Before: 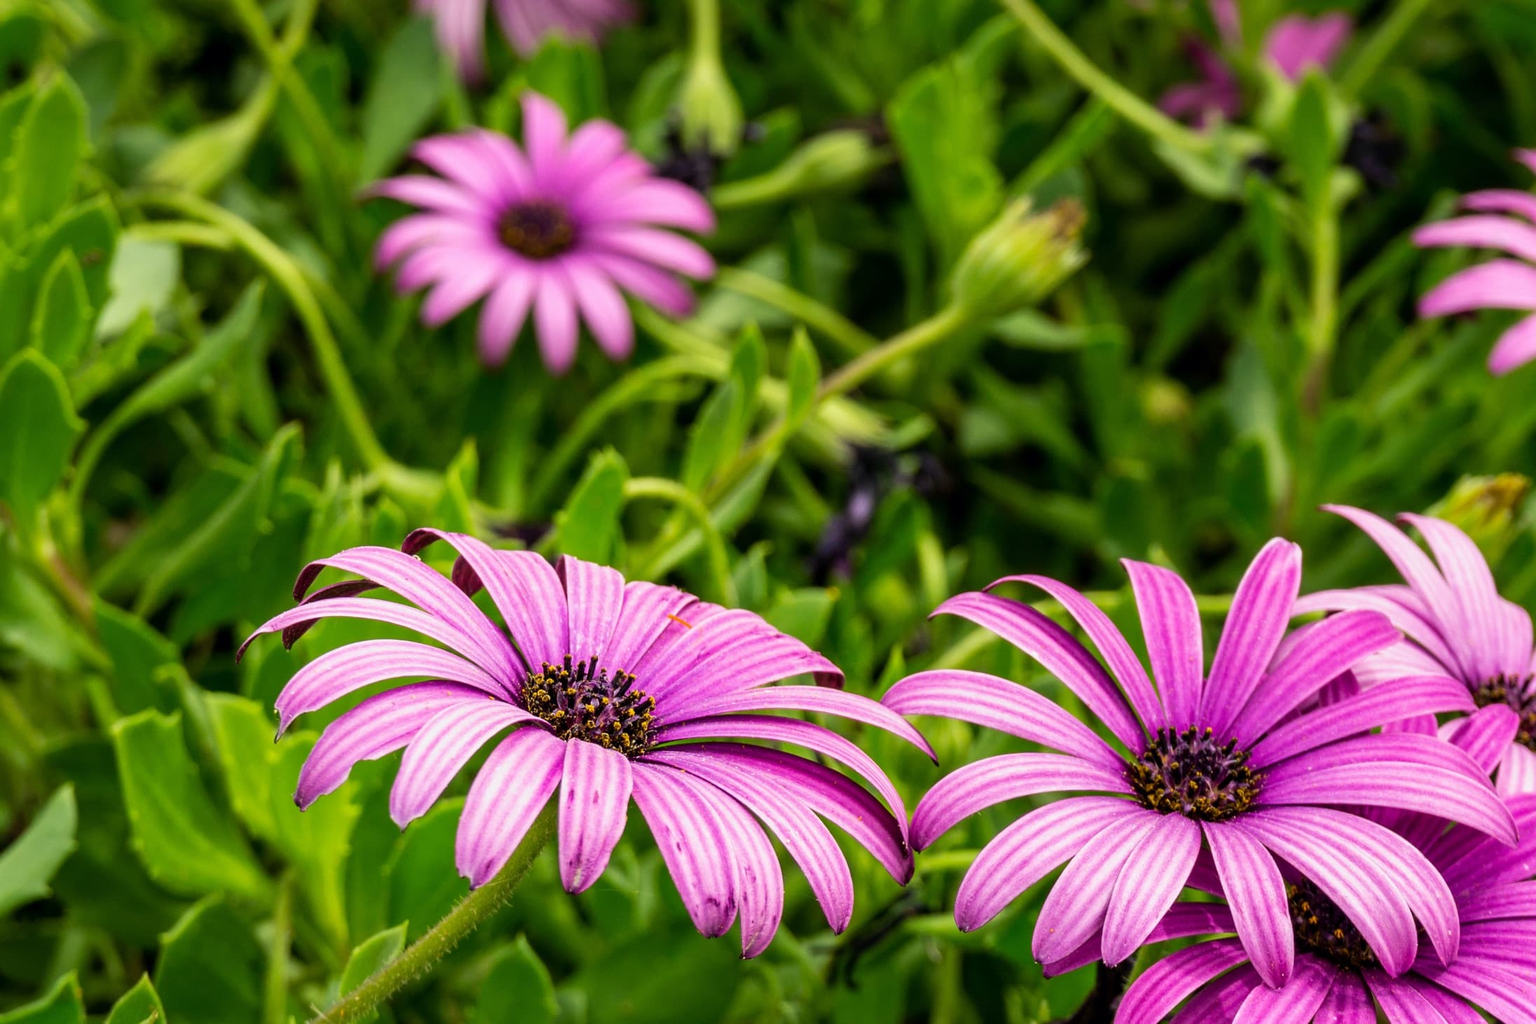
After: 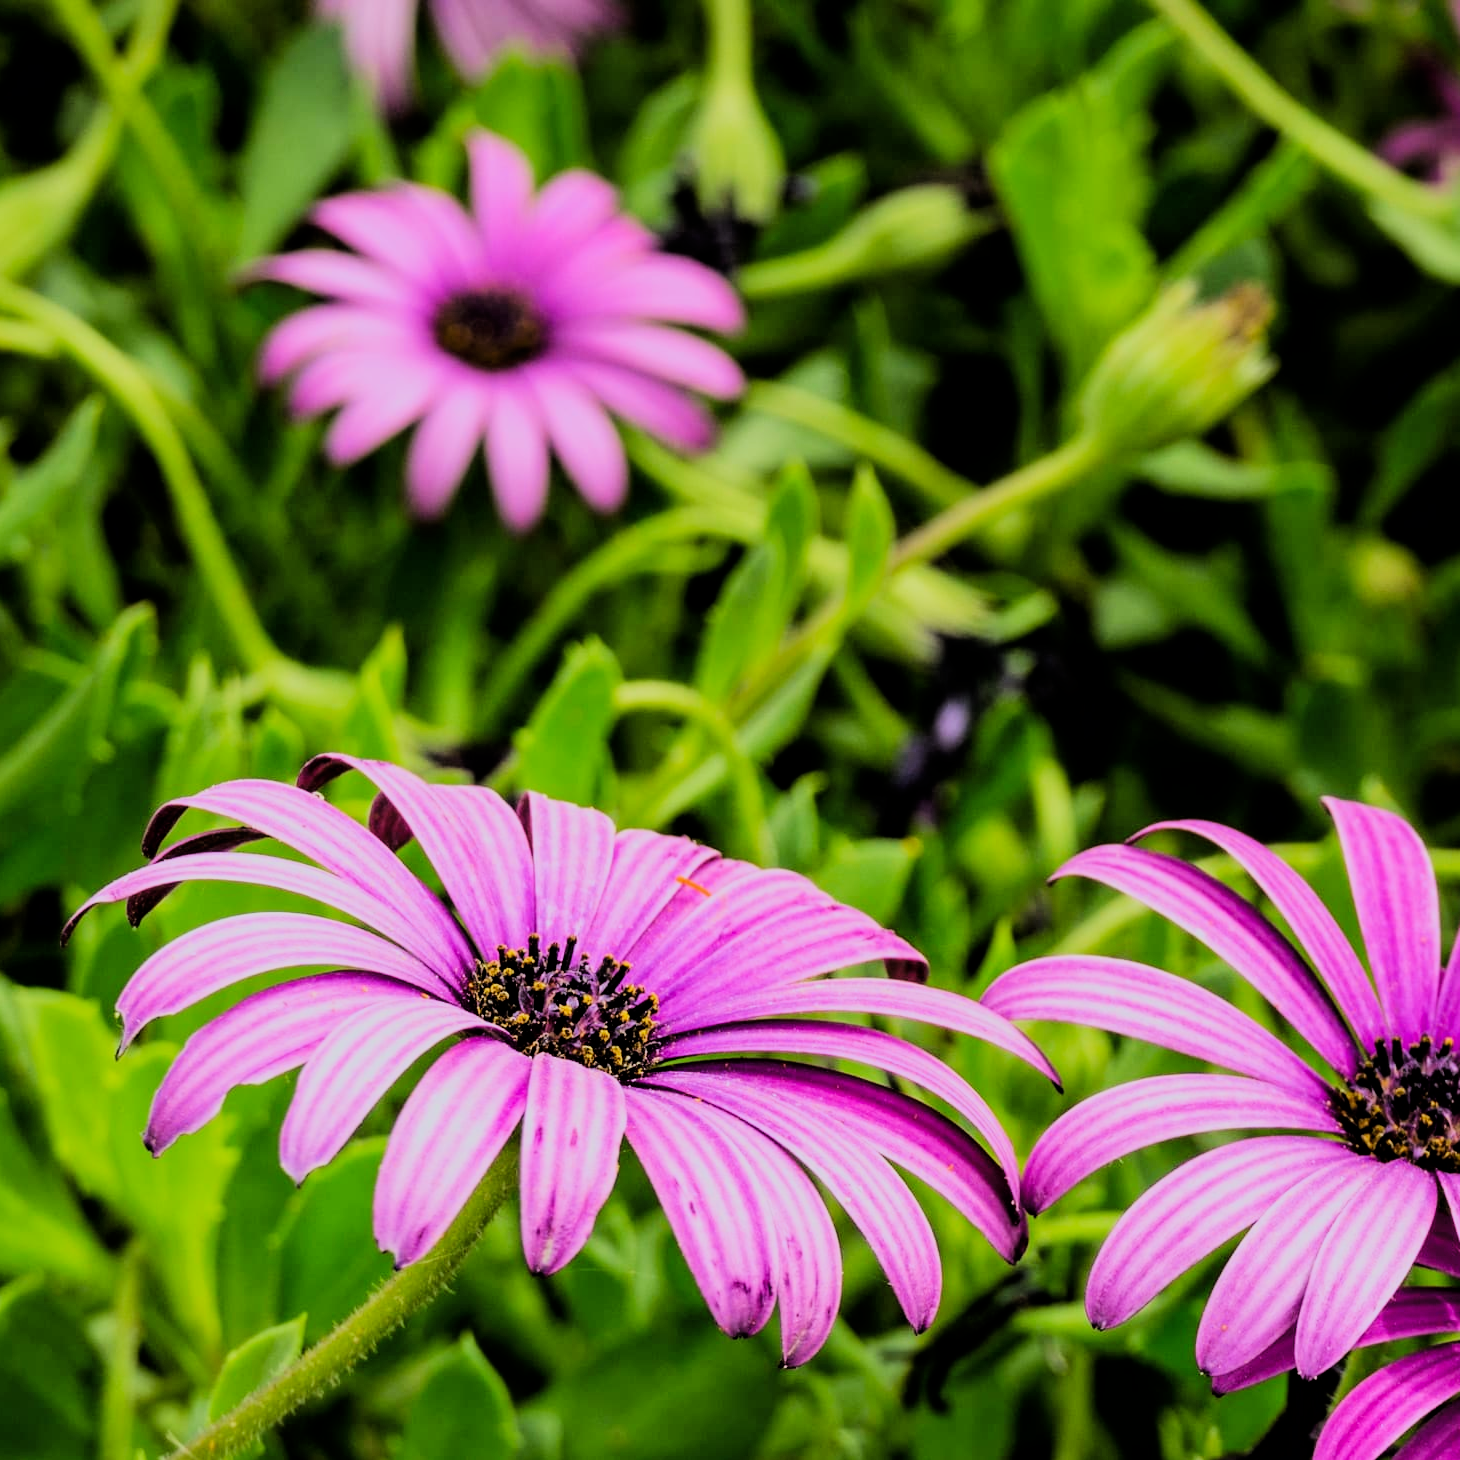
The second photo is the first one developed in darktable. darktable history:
white balance: red 0.983, blue 1.036
tone curve: curves: ch0 [(0, 0) (0.004, 0.001) (0.133, 0.112) (0.325, 0.362) (0.832, 0.893) (1, 1)], color space Lab, linked channels, preserve colors none
crop and rotate: left 12.648%, right 20.685%
filmic rgb: black relative exposure -6.15 EV, white relative exposure 6.96 EV, hardness 2.23, color science v6 (2022)
